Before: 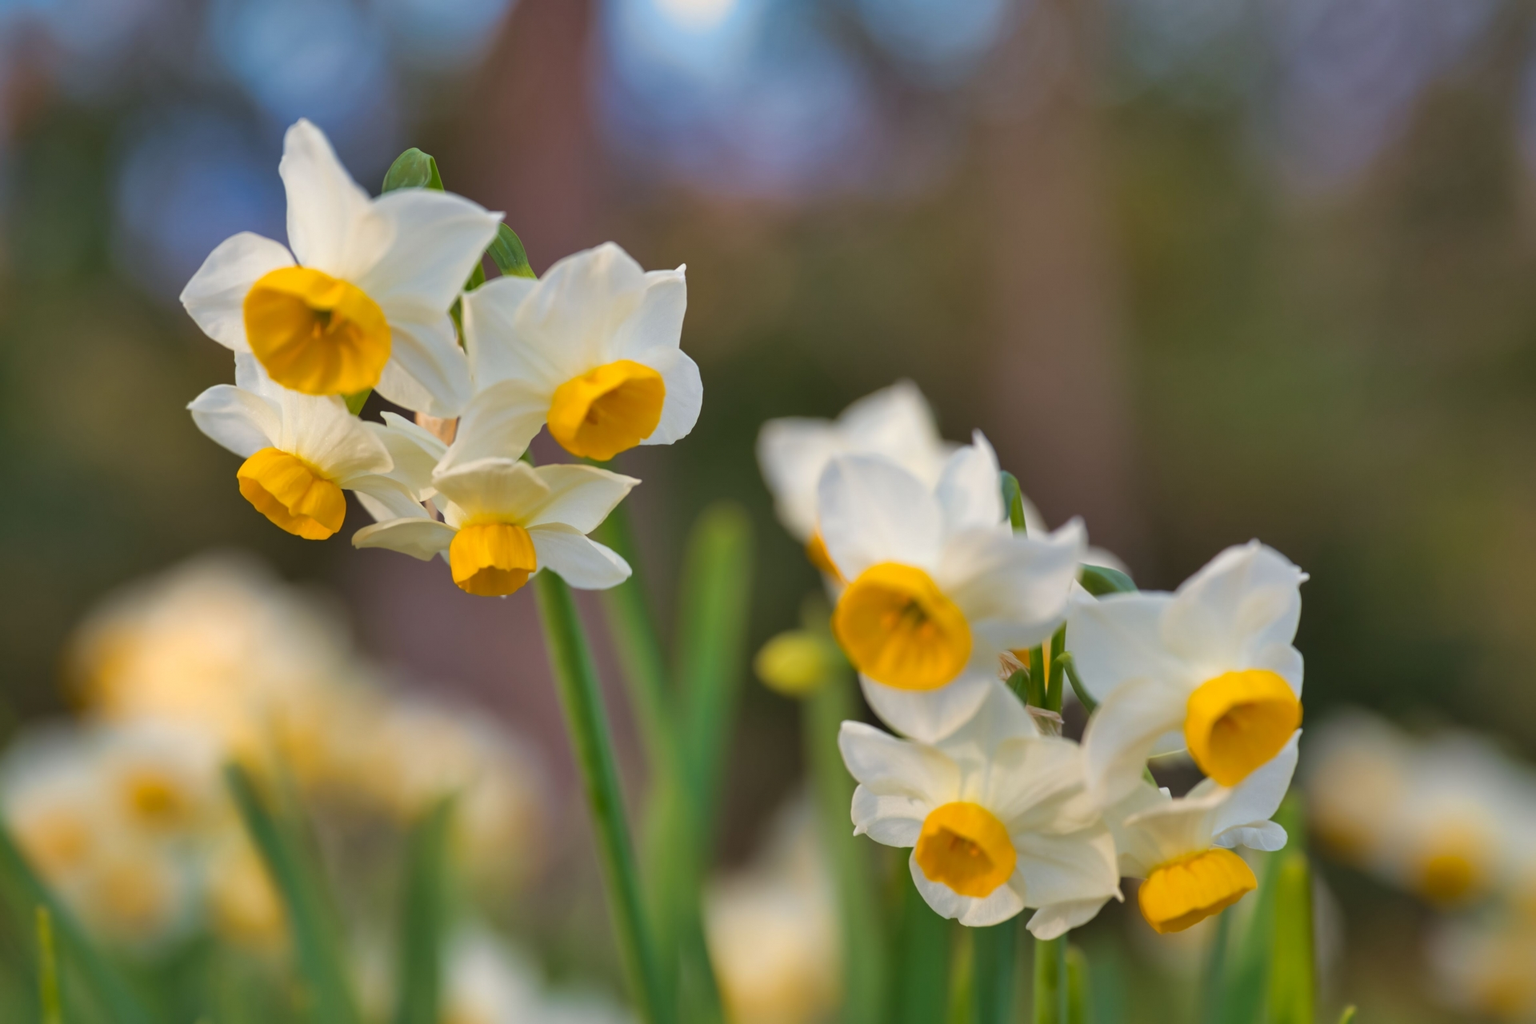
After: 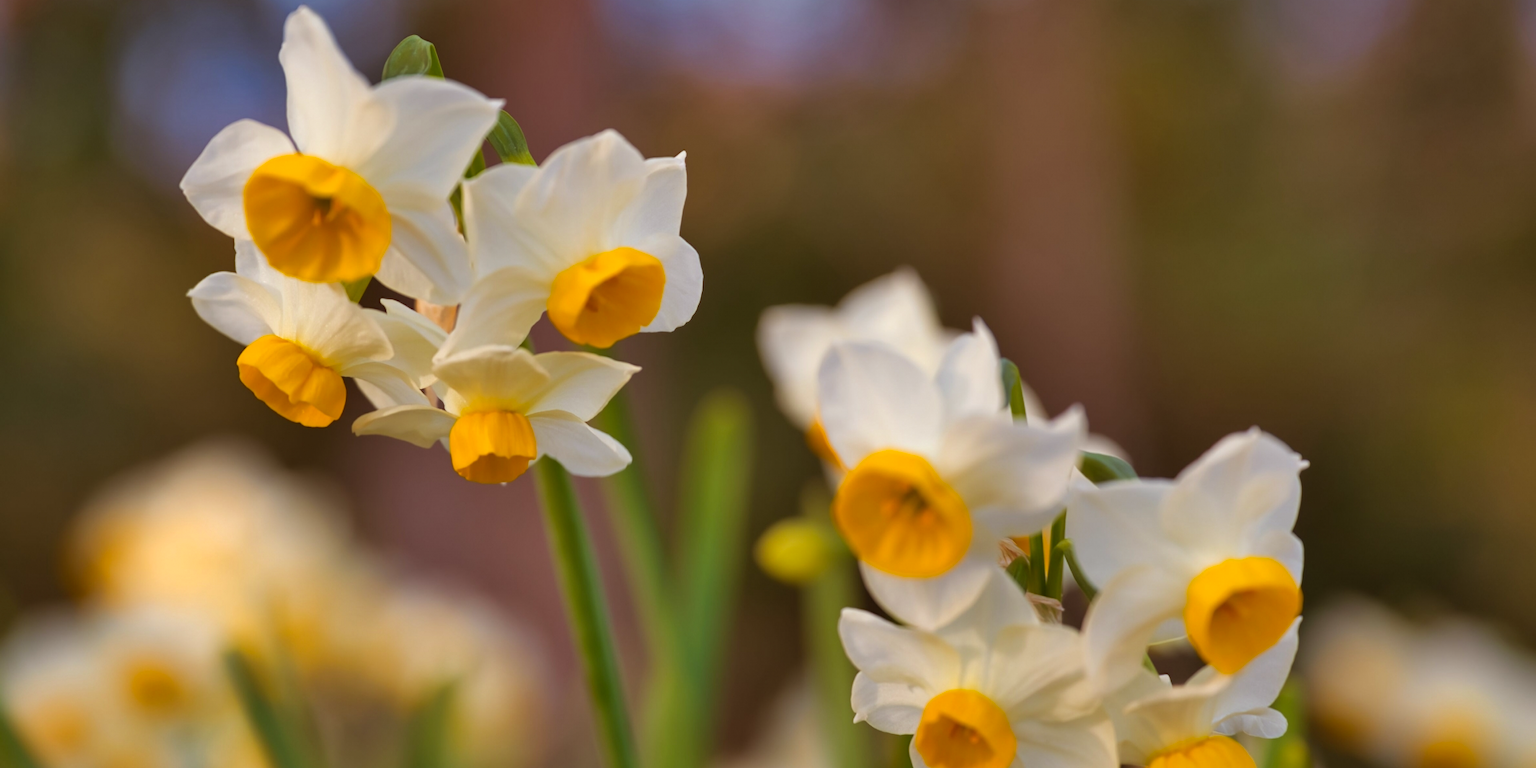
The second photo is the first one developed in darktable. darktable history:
crop: top 11.038%, bottom 13.962%
rgb levels: mode RGB, independent channels, levels [[0, 0.5, 1], [0, 0.521, 1], [0, 0.536, 1]]
